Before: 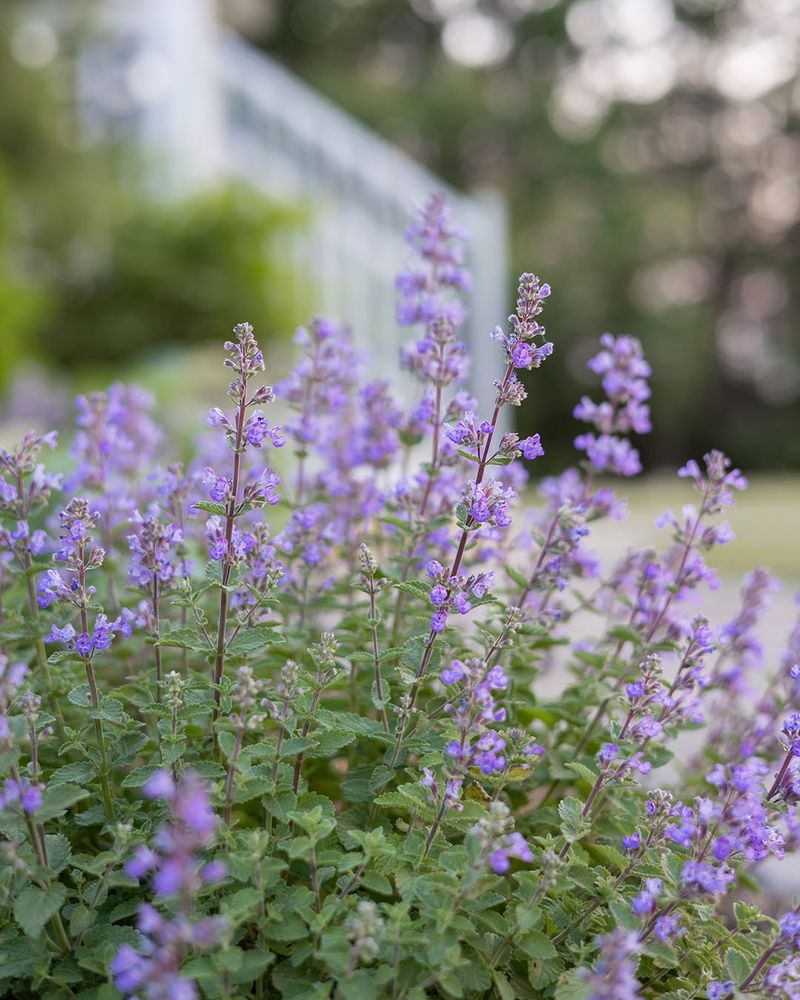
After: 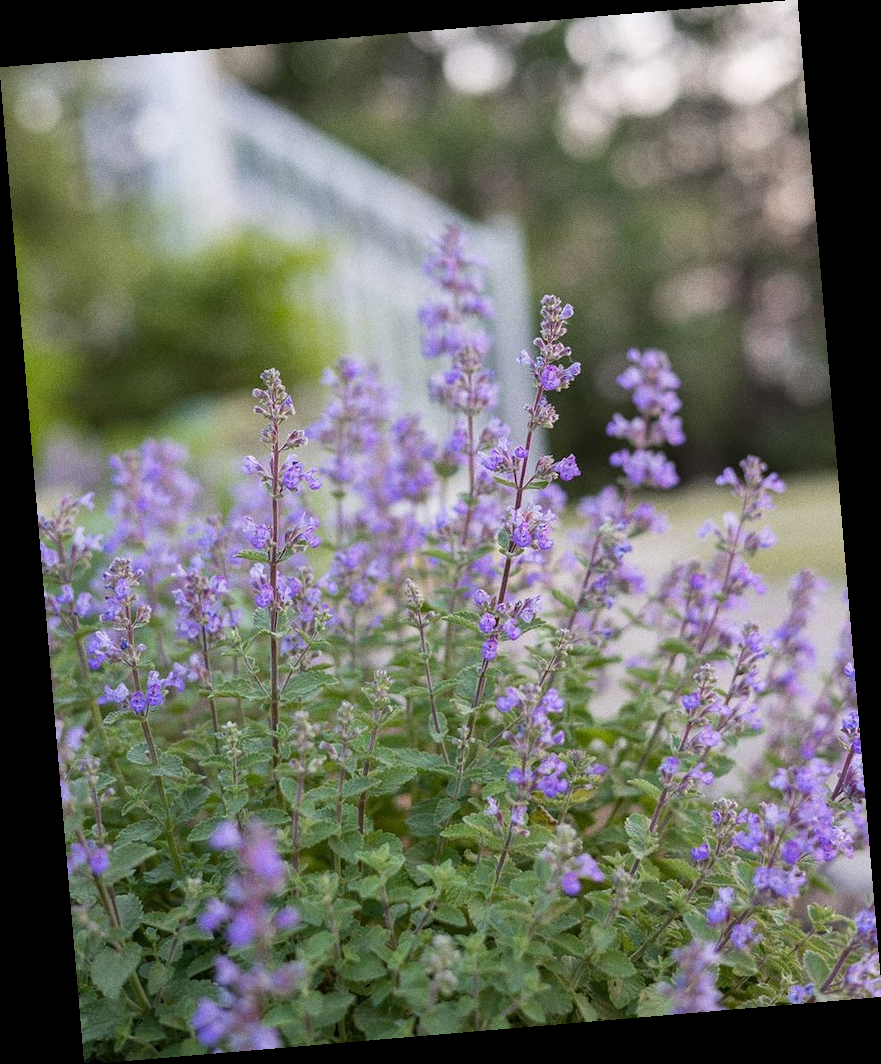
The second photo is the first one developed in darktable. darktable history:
rotate and perspective: rotation -4.86°, automatic cropping off
grain: coarseness 0.09 ISO
